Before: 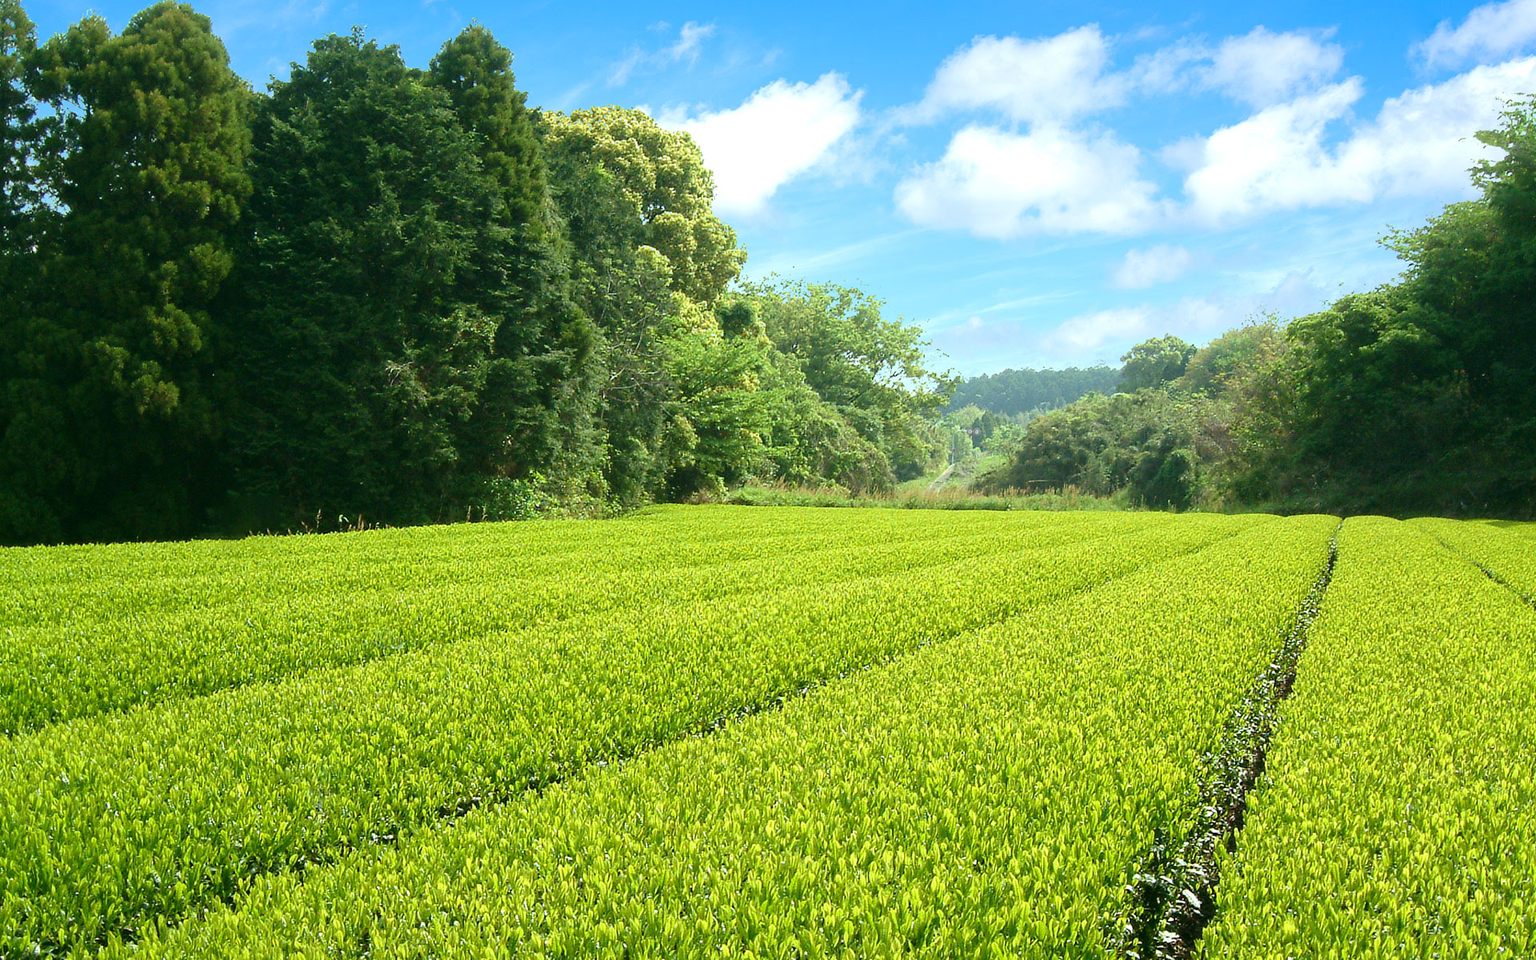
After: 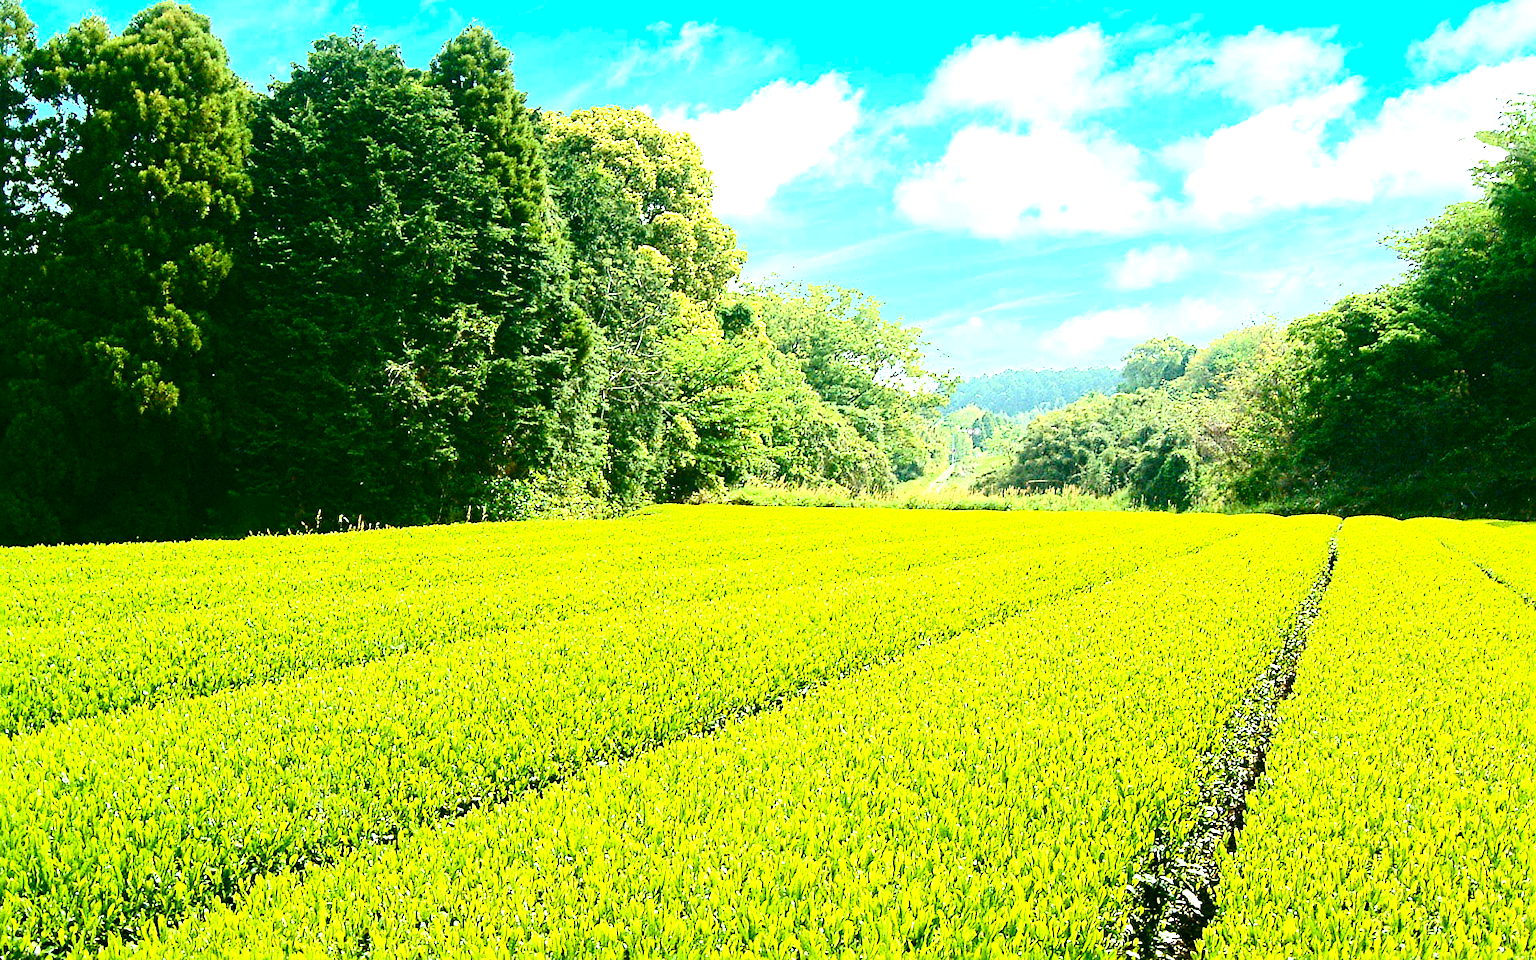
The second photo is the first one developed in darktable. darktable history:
local contrast: highlights 107%, shadows 100%, detail 119%, midtone range 0.2
color balance rgb: perceptual saturation grading › global saturation 20.515%, perceptual saturation grading › highlights -19.934%, perceptual saturation grading › shadows 29.437%, global vibrance 24.78%
sharpen: radius 3.1
exposure: black level correction 0, exposure 1.199 EV, compensate highlight preservation false
contrast brightness saturation: contrast 0.282
haze removal: compatibility mode true, adaptive false
